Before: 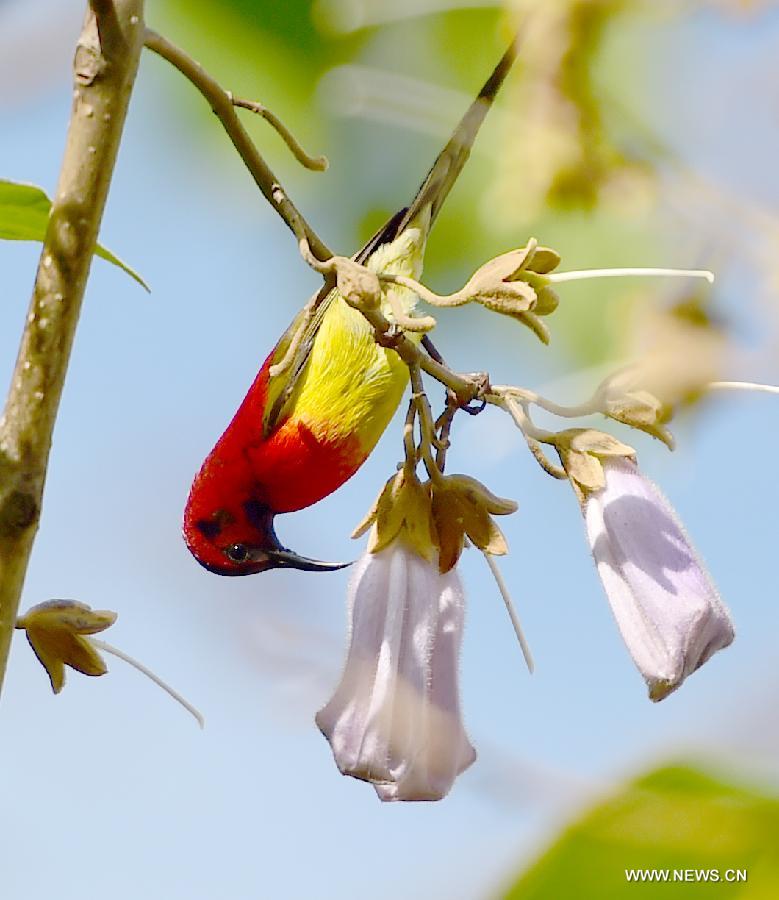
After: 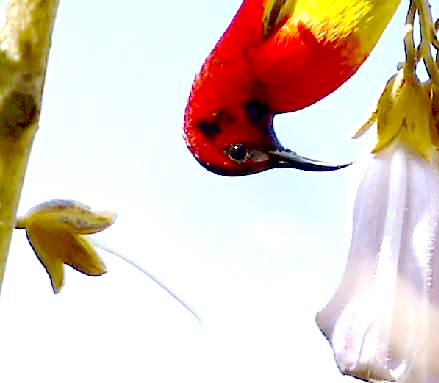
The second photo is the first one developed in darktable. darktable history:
exposure: black level correction 0.008, exposure 0.979 EV, compensate highlight preservation false
crop: top 44.483%, right 43.593%, bottom 12.892%
white balance: red 0.967, blue 1.049
